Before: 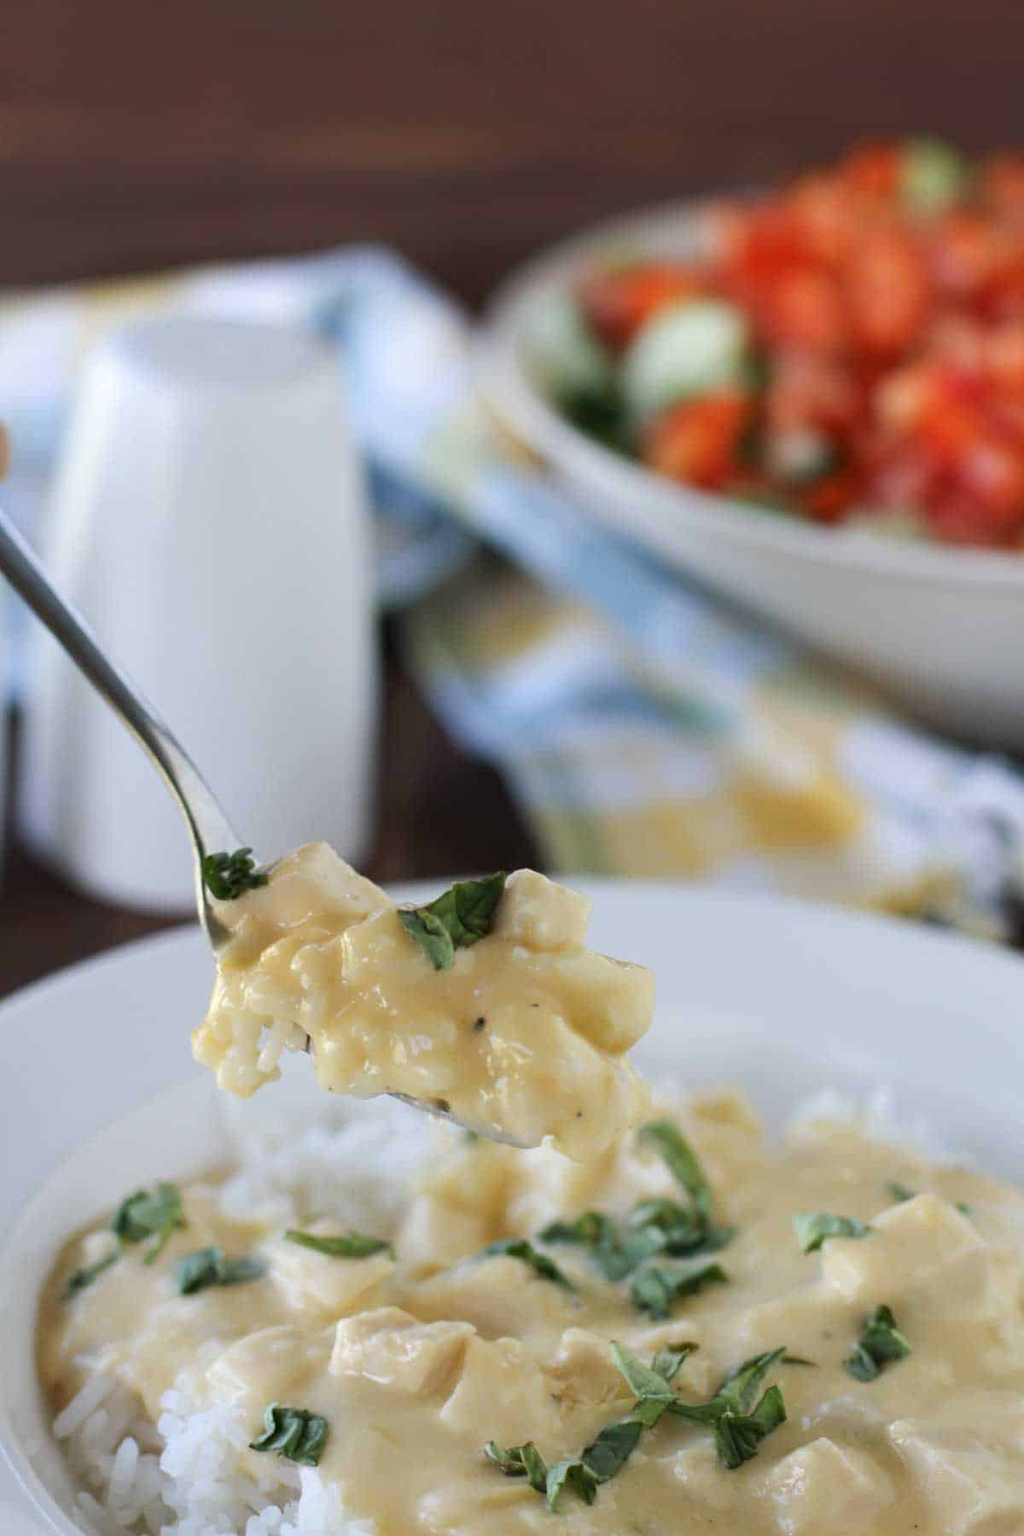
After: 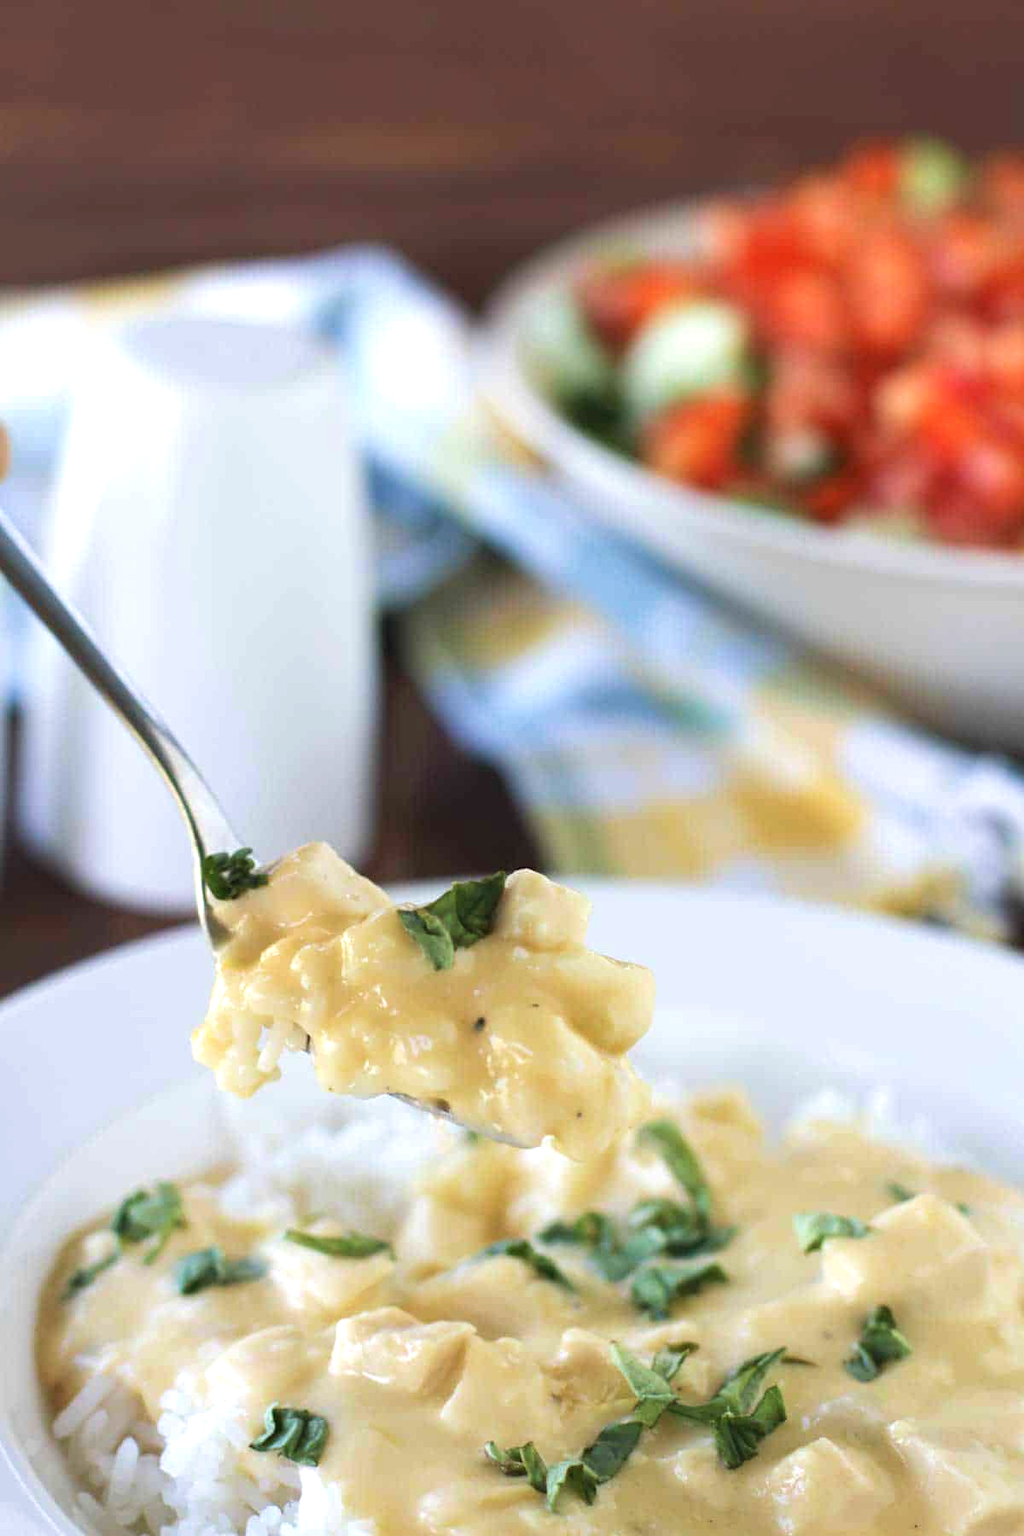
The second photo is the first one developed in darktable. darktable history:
exposure: black level correction -0.002, exposure 0.539 EV, compensate exposure bias true, compensate highlight preservation false
velvia: on, module defaults
